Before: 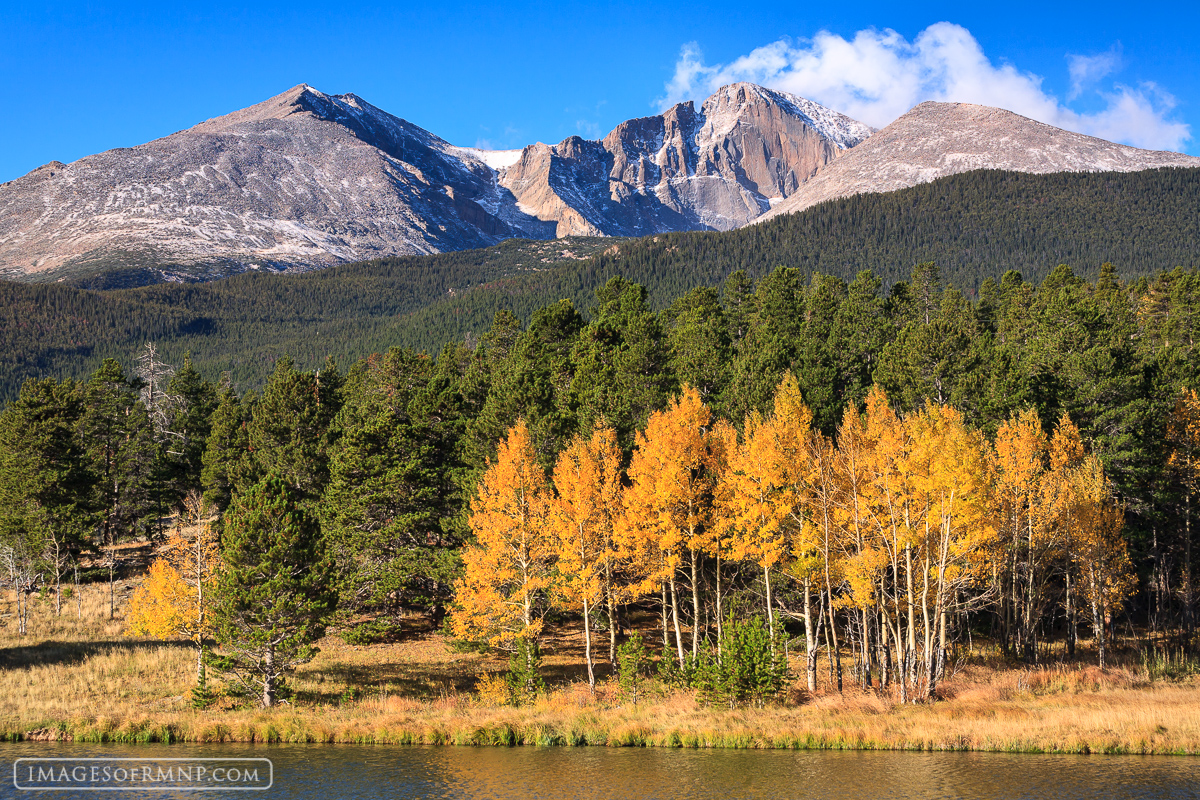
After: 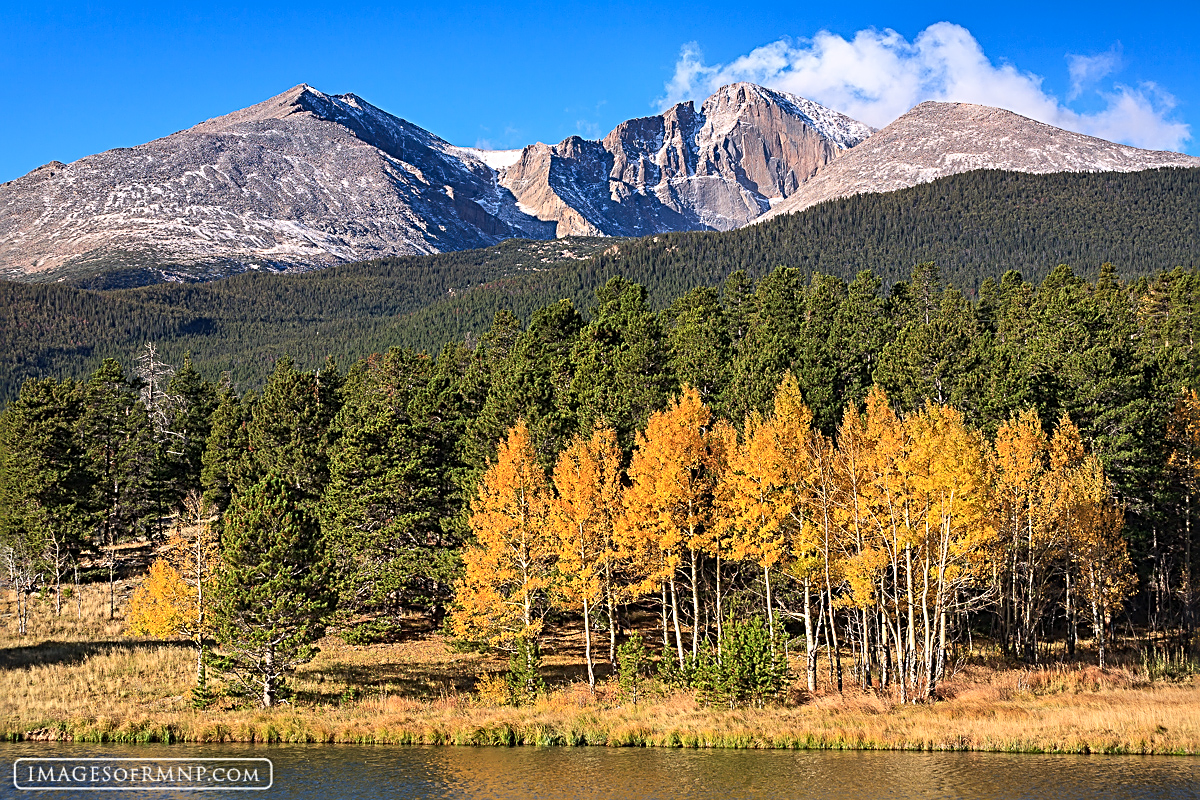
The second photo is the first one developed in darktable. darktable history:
sharpen: radius 2.796, amount 0.709
